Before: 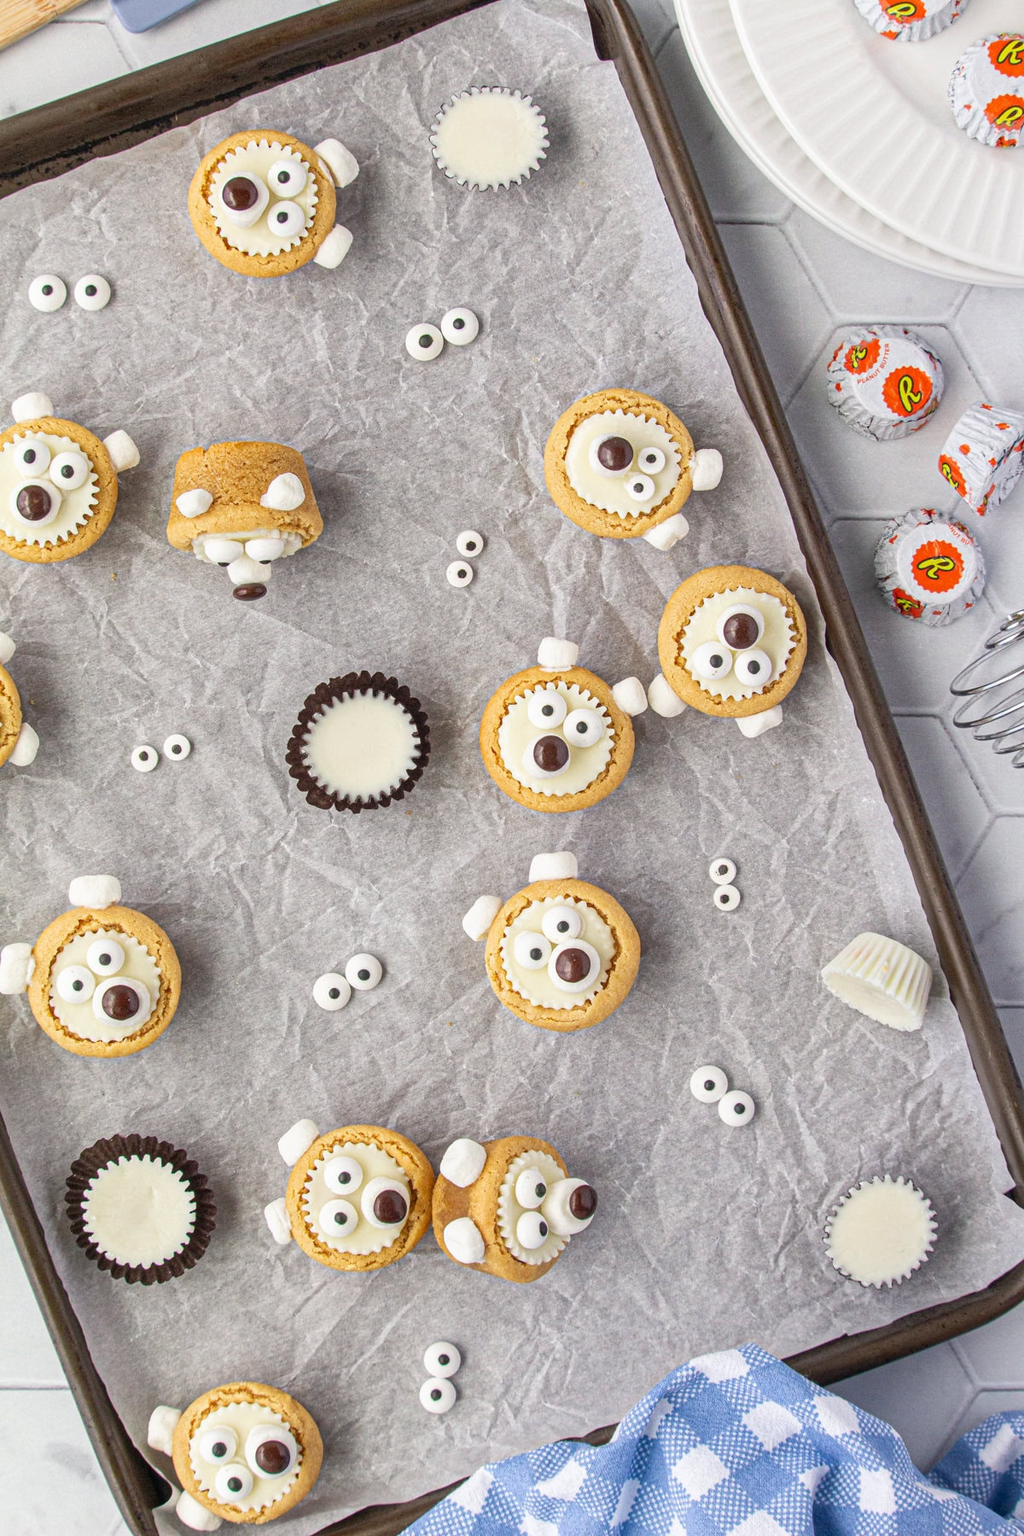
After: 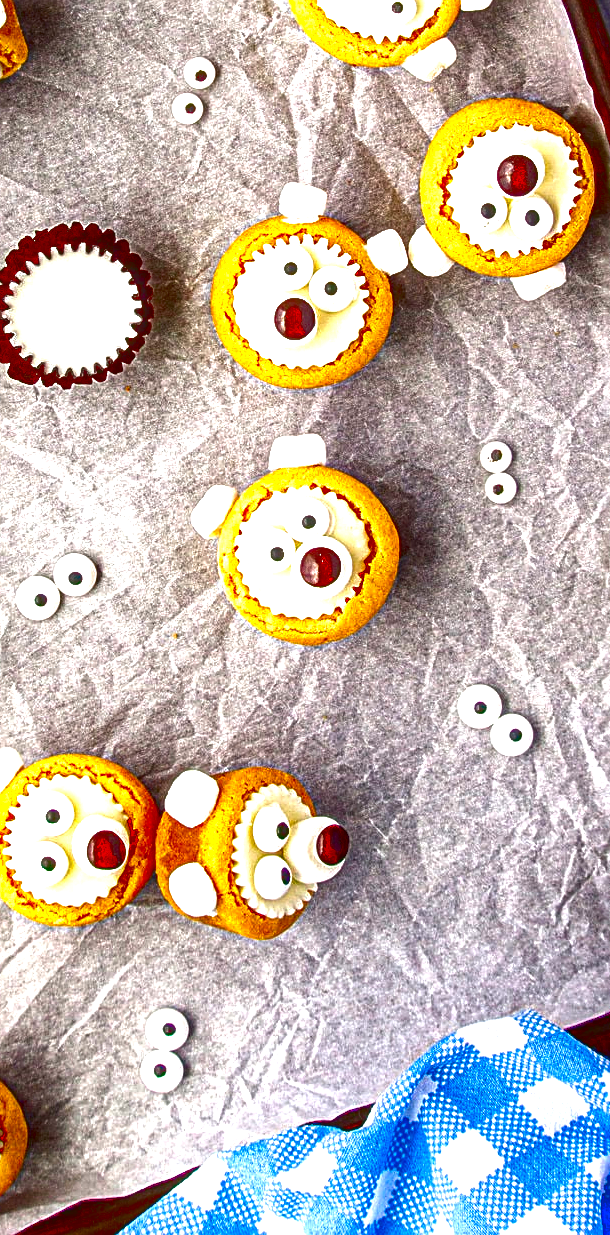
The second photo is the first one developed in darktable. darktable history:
exposure: black level correction 0.035, exposure 0.906 EV, compensate highlight preservation false
crop and rotate: left 29.322%, top 31.354%, right 19.82%
sharpen: on, module defaults
local contrast: on, module defaults
contrast equalizer: octaves 7, y [[0.6 ×6], [0.55 ×6], [0 ×6], [0 ×6], [0 ×6]], mix -0.99
contrast brightness saturation: brightness -0.995, saturation 0.988
